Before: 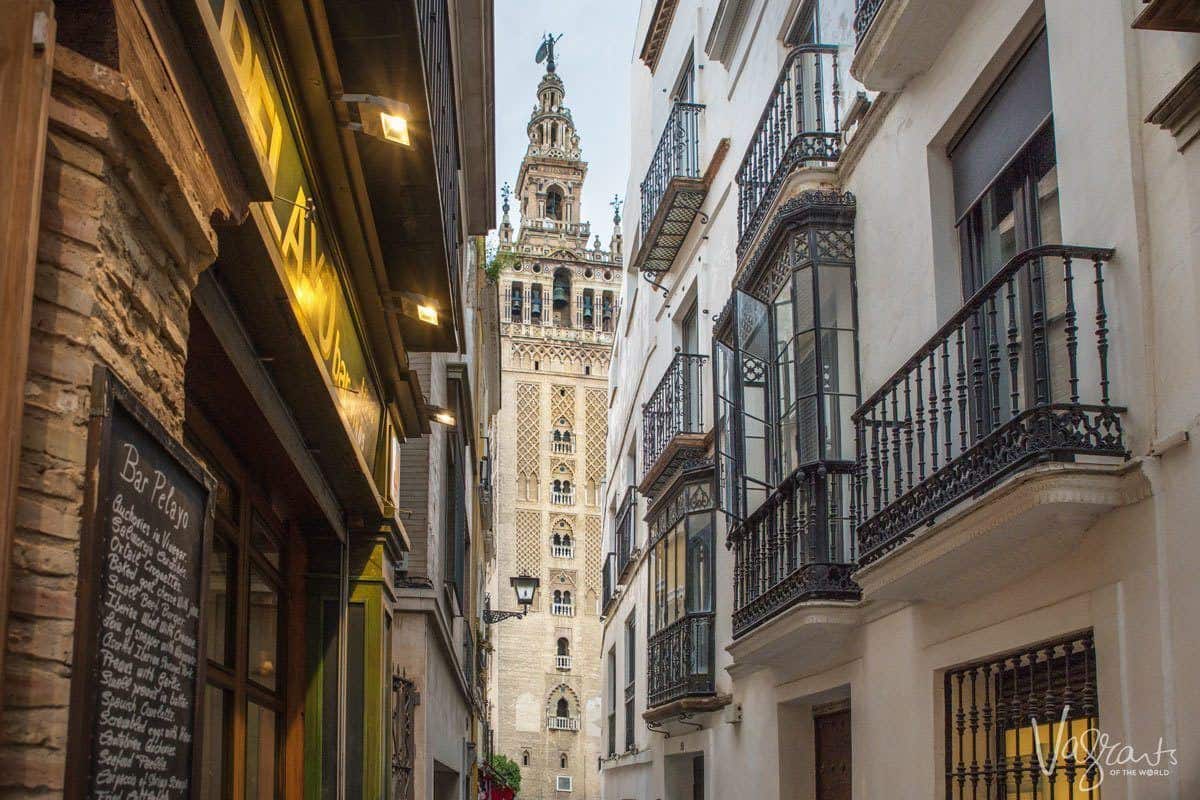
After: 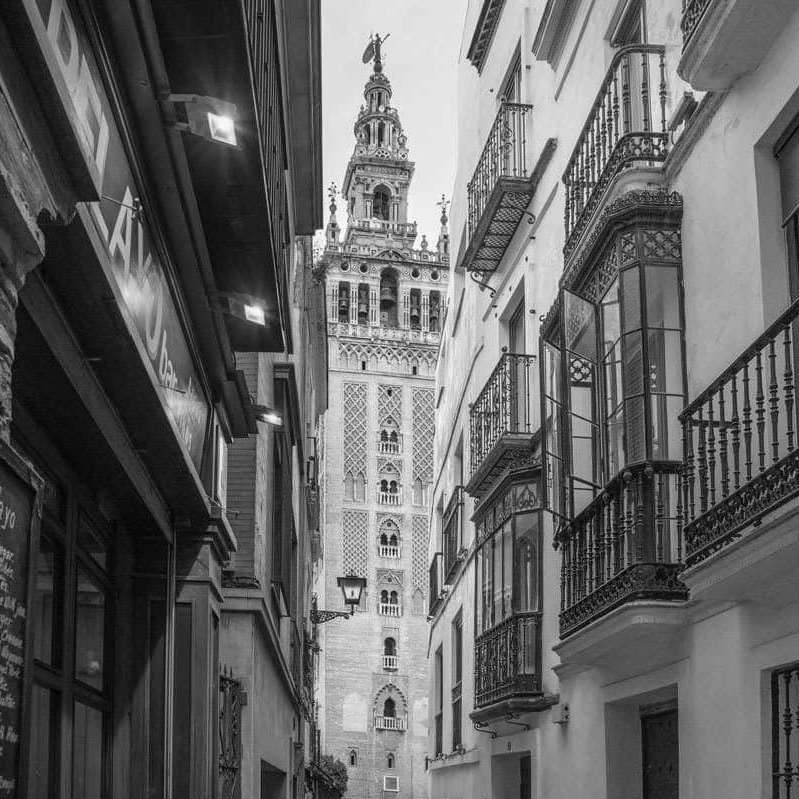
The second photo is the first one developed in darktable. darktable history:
crop and rotate: left 14.498%, right 18.897%
color calibration: output gray [0.22, 0.42, 0.37, 0], x 0.354, y 0.367, temperature 4665.12 K, gamut compression 0.984
